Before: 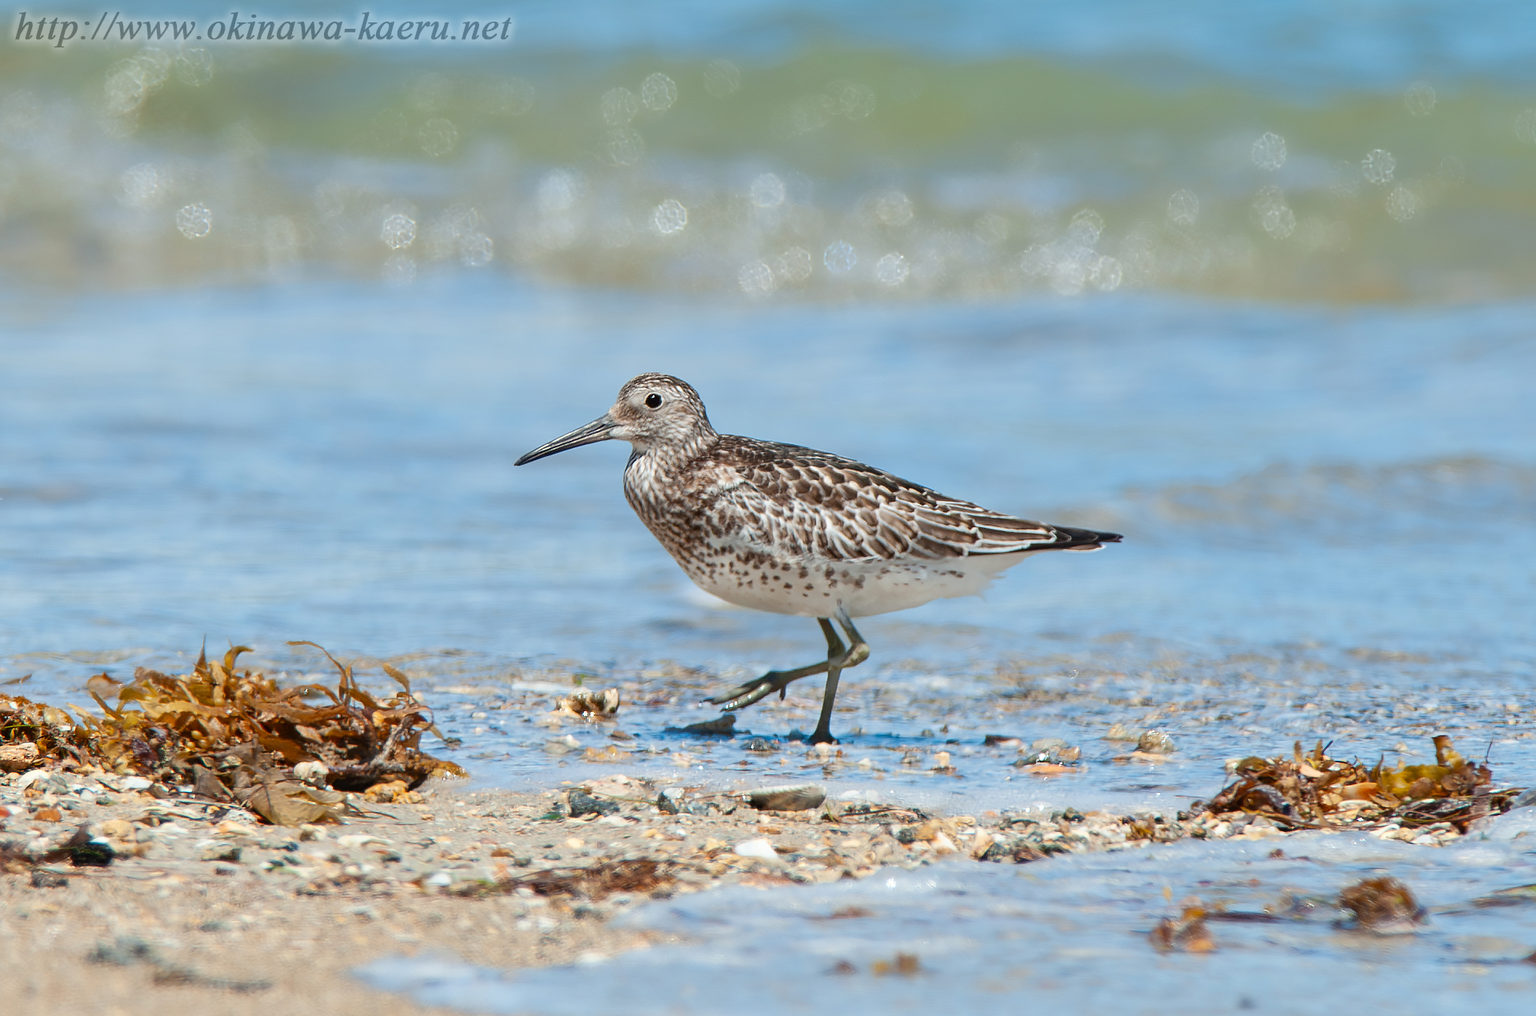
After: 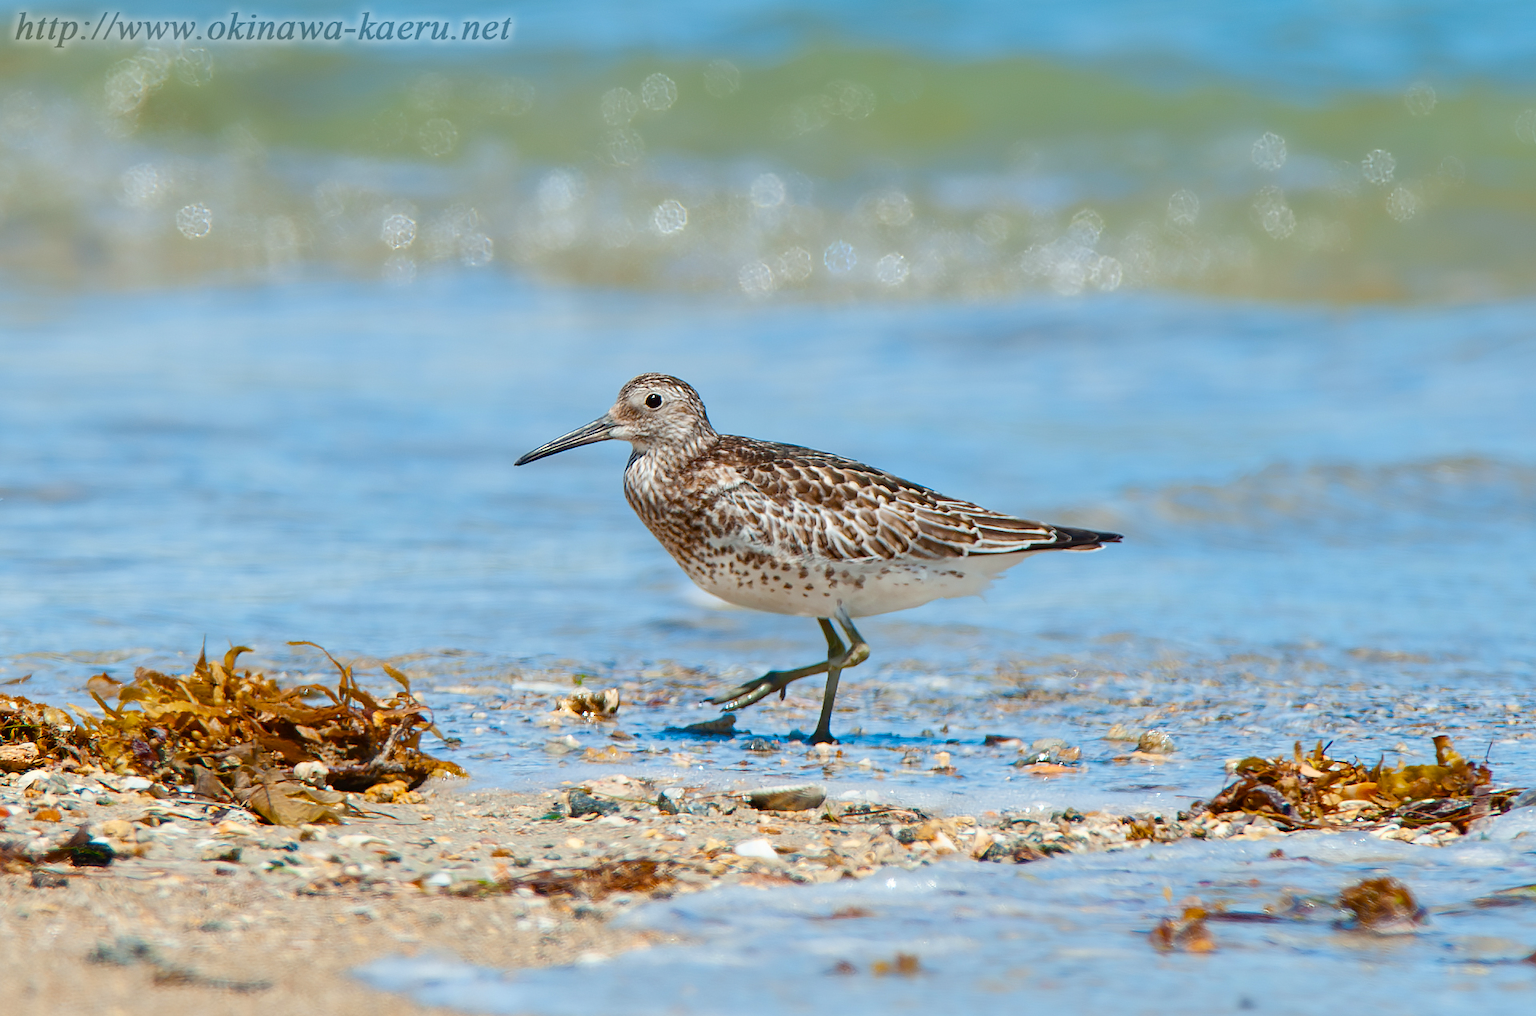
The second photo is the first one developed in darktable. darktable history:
color balance rgb: shadows lift › luminance -9.802%, perceptual saturation grading › global saturation 20%, perceptual saturation grading › highlights -14.437%, perceptual saturation grading › shadows 49.937%, global vibrance 20.717%
